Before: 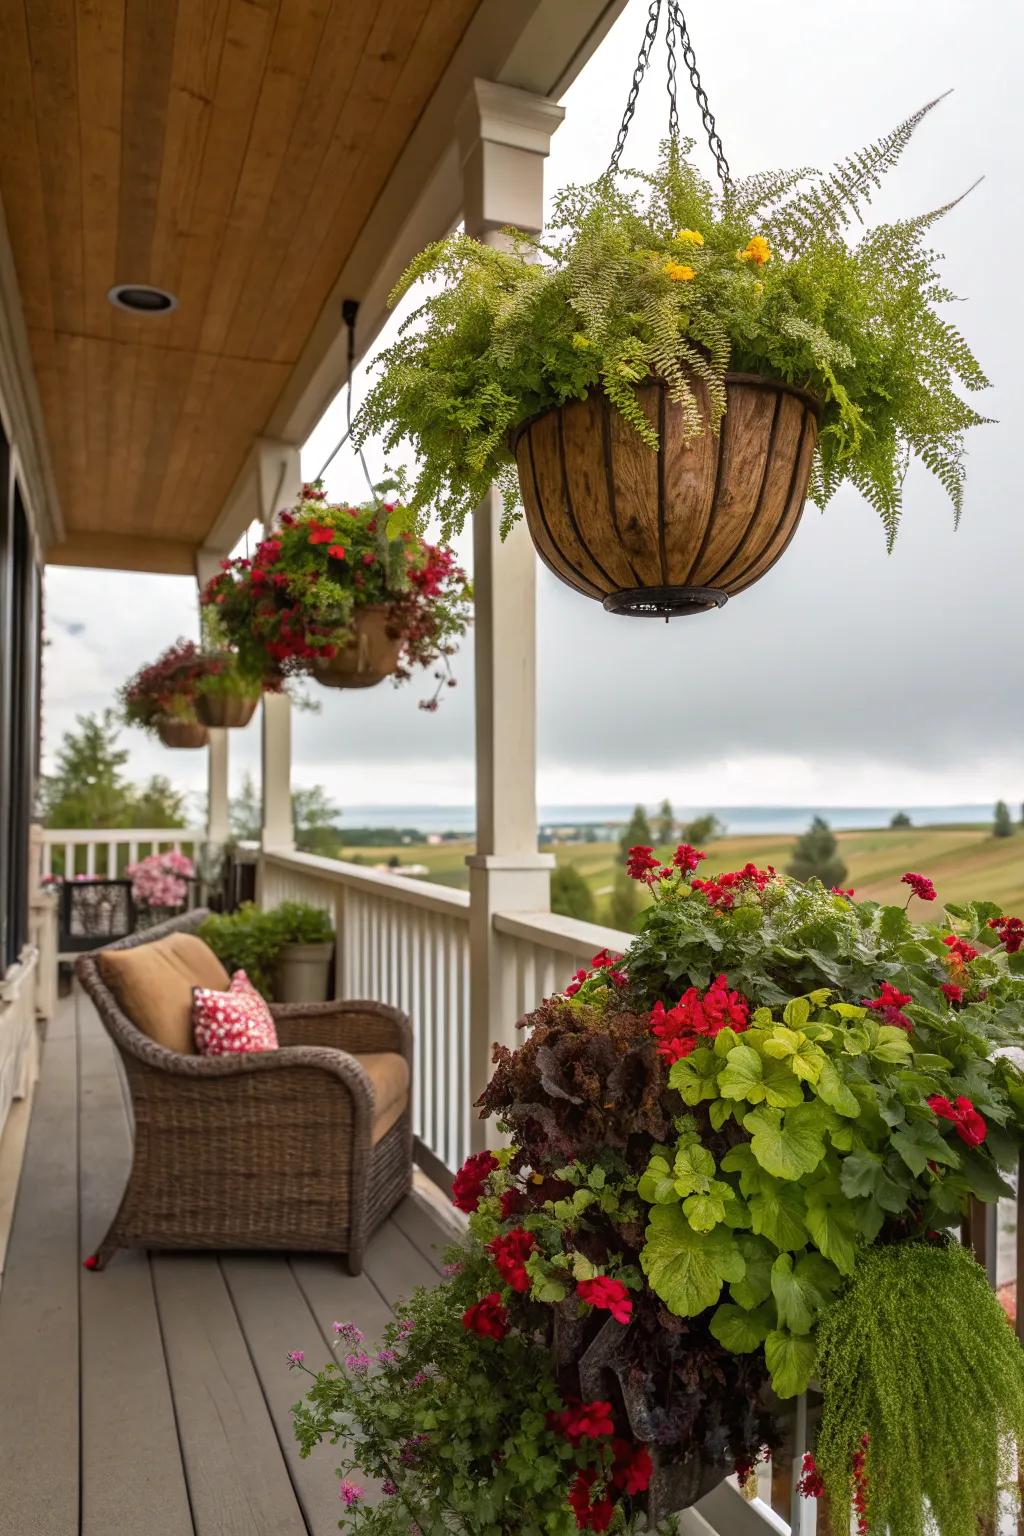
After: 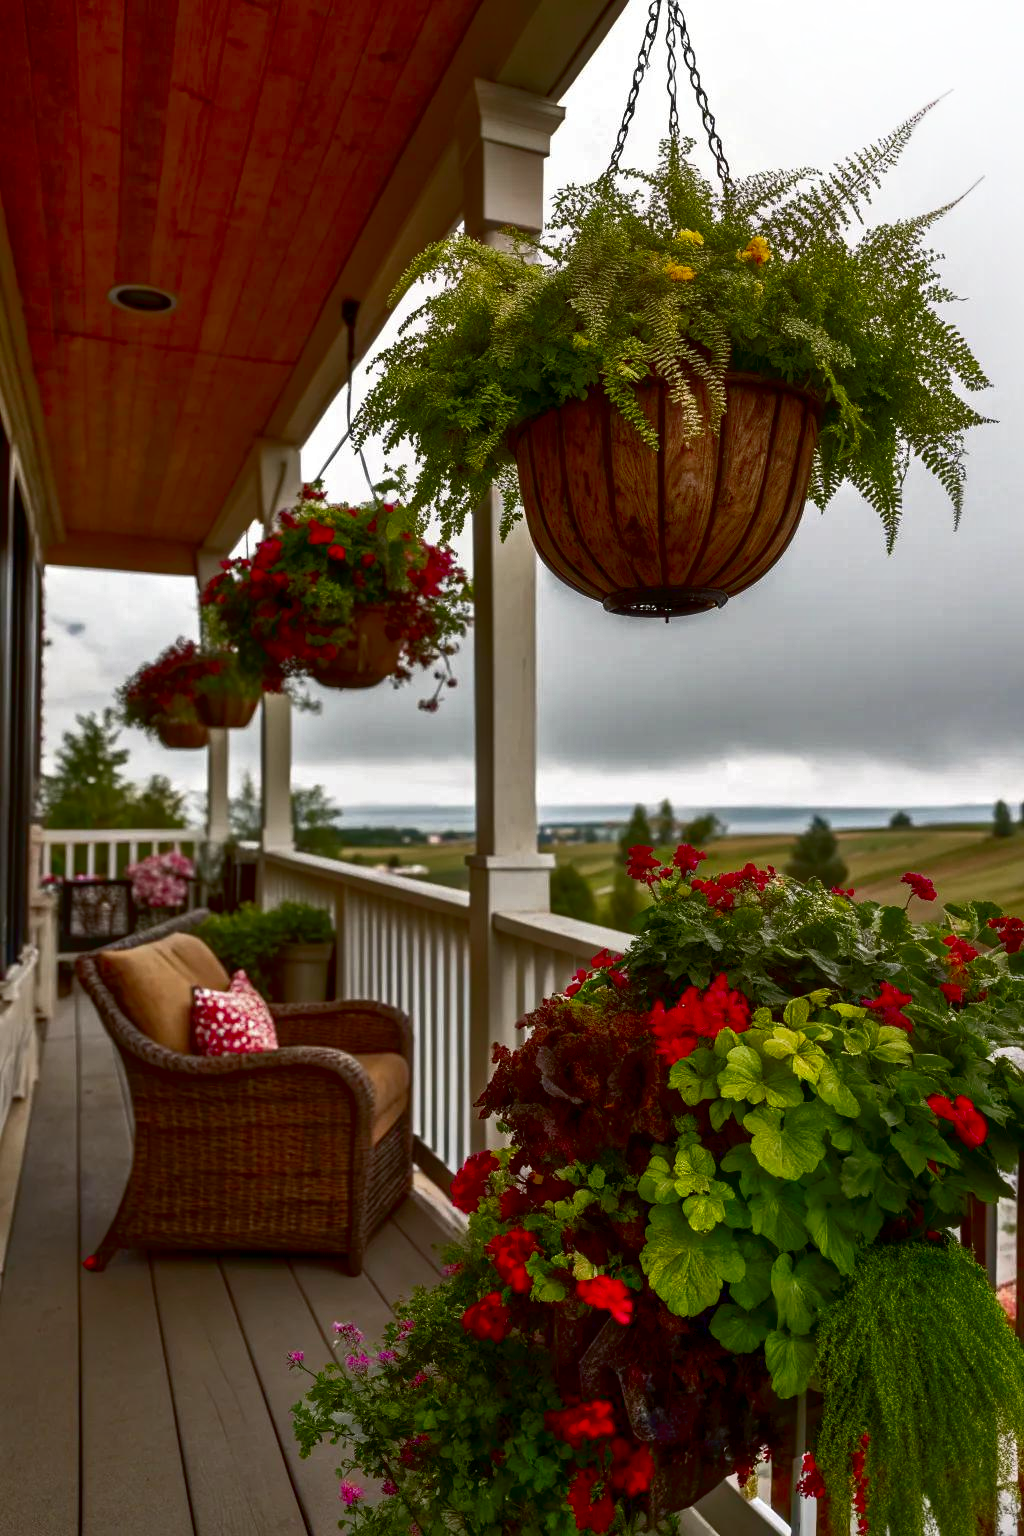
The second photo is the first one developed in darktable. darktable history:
tone curve: curves: ch0 [(0, 0) (0.003, 0.013) (0.011, 0.02) (0.025, 0.037) (0.044, 0.068) (0.069, 0.108) (0.1, 0.138) (0.136, 0.168) (0.177, 0.203) (0.224, 0.241) (0.277, 0.281) (0.335, 0.328) (0.399, 0.382) (0.468, 0.448) (0.543, 0.519) (0.623, 0.603) (0.709, 0.705) (0.801, 0.808) (0.898, 0.903) (1, 1)], color space Lab, linked channels, preserve colors none
shadows and highlights: highlights 69.09, soften with gaussian
contrast brightness saturation: brightness -0.523
